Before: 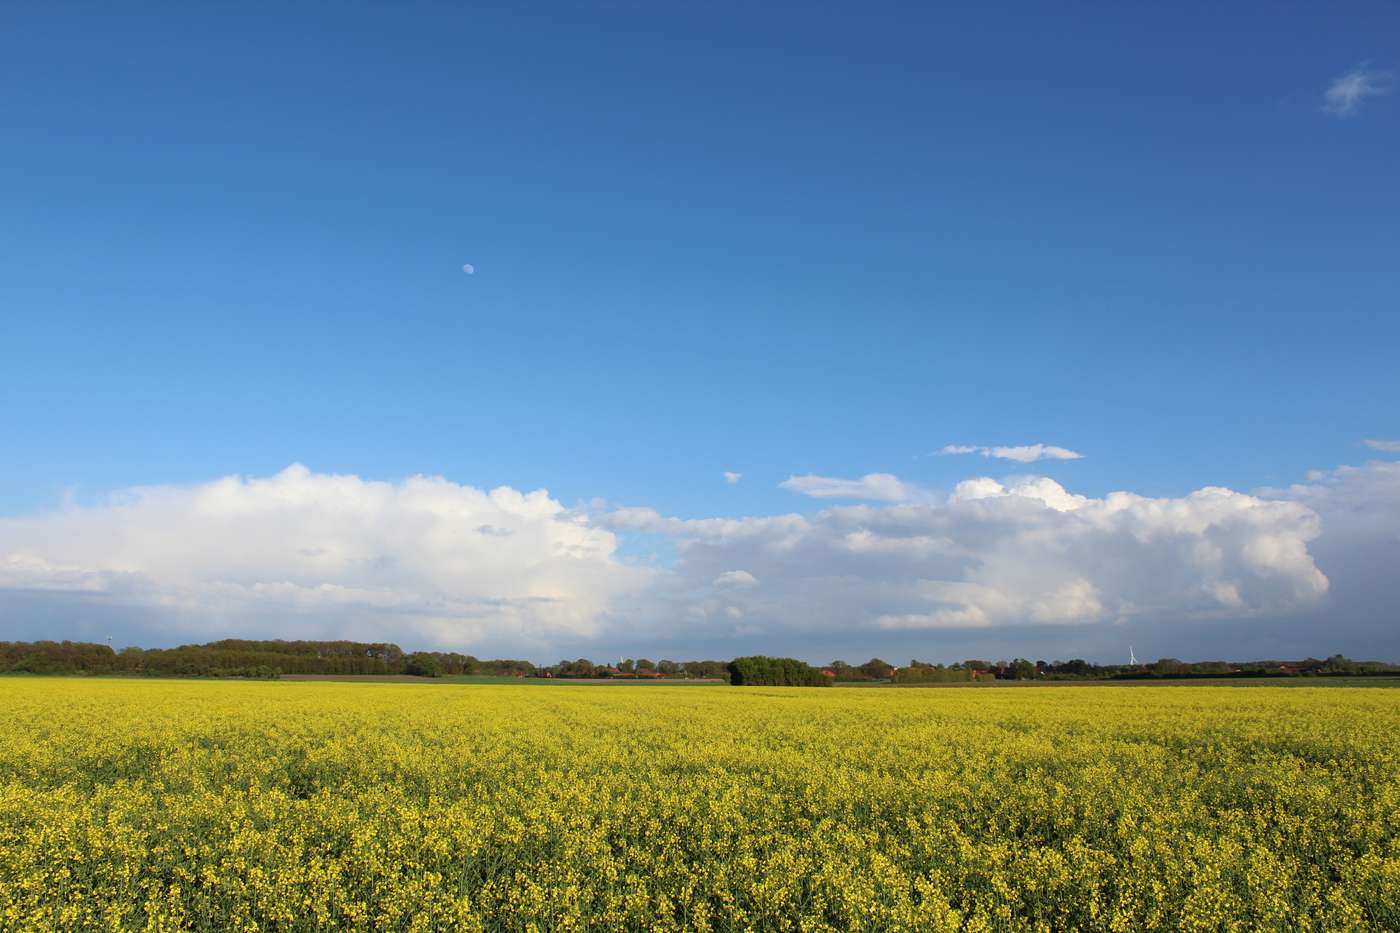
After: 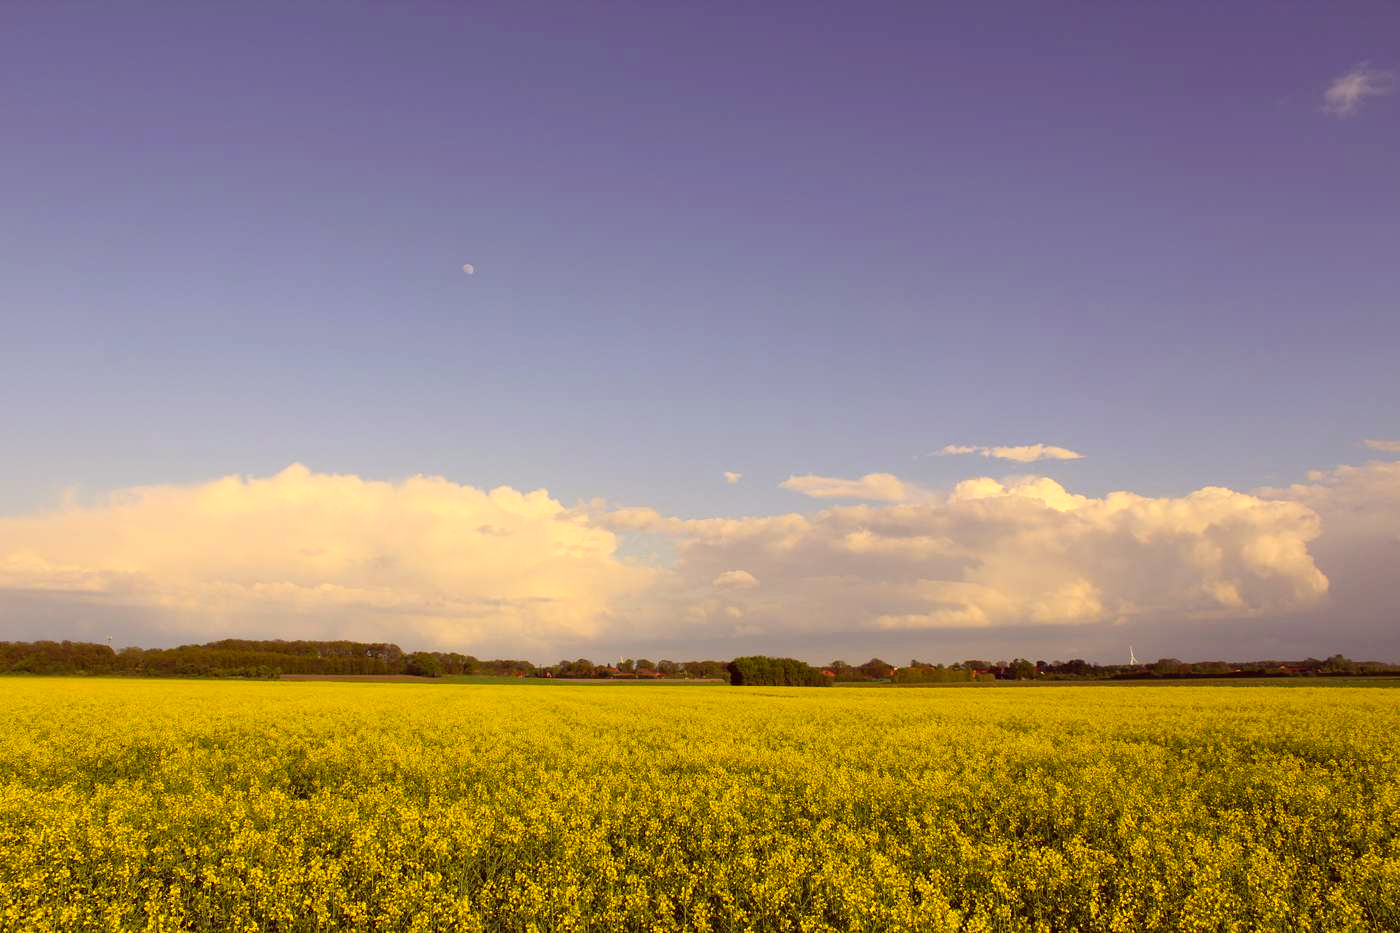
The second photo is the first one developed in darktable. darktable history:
contrast brightness saturation: contrast 0.102, brightness 0.025, saturation 0.087
color correction: highlights a* 9.87, highlights b* 39.32, shadows a* 14.52, shadows b* 3.48
